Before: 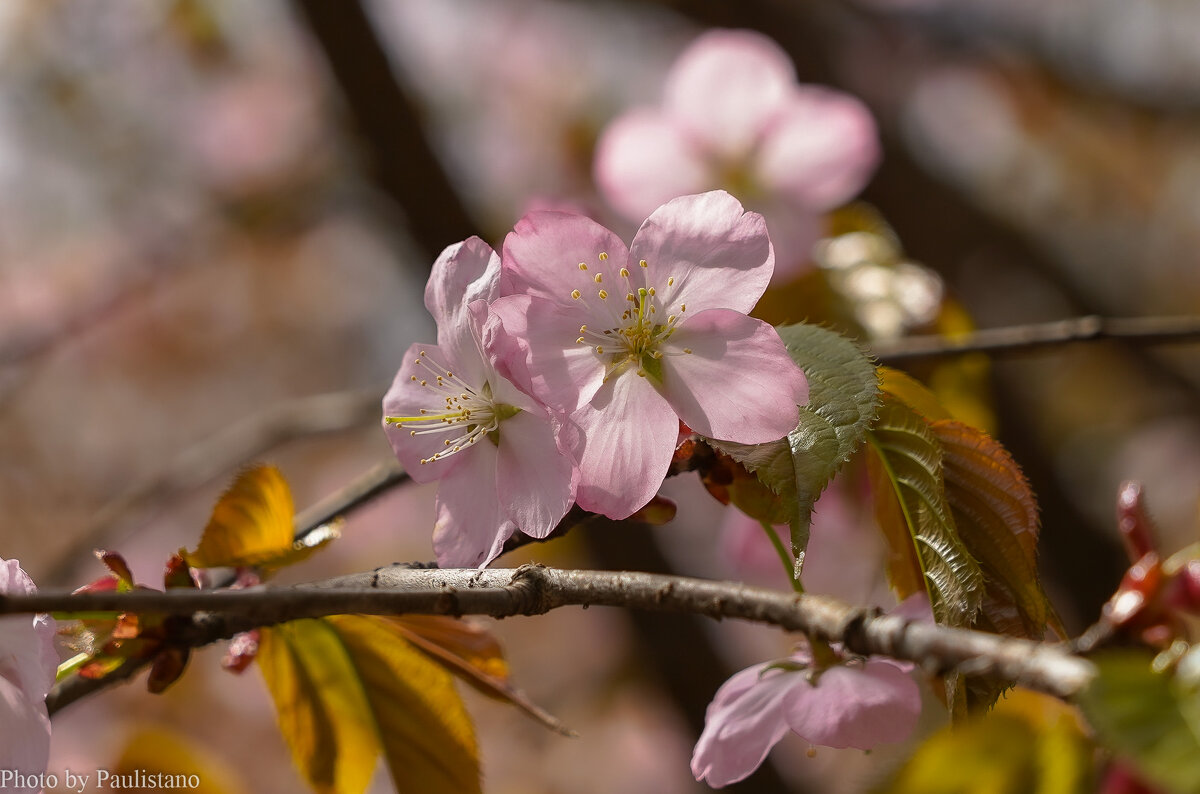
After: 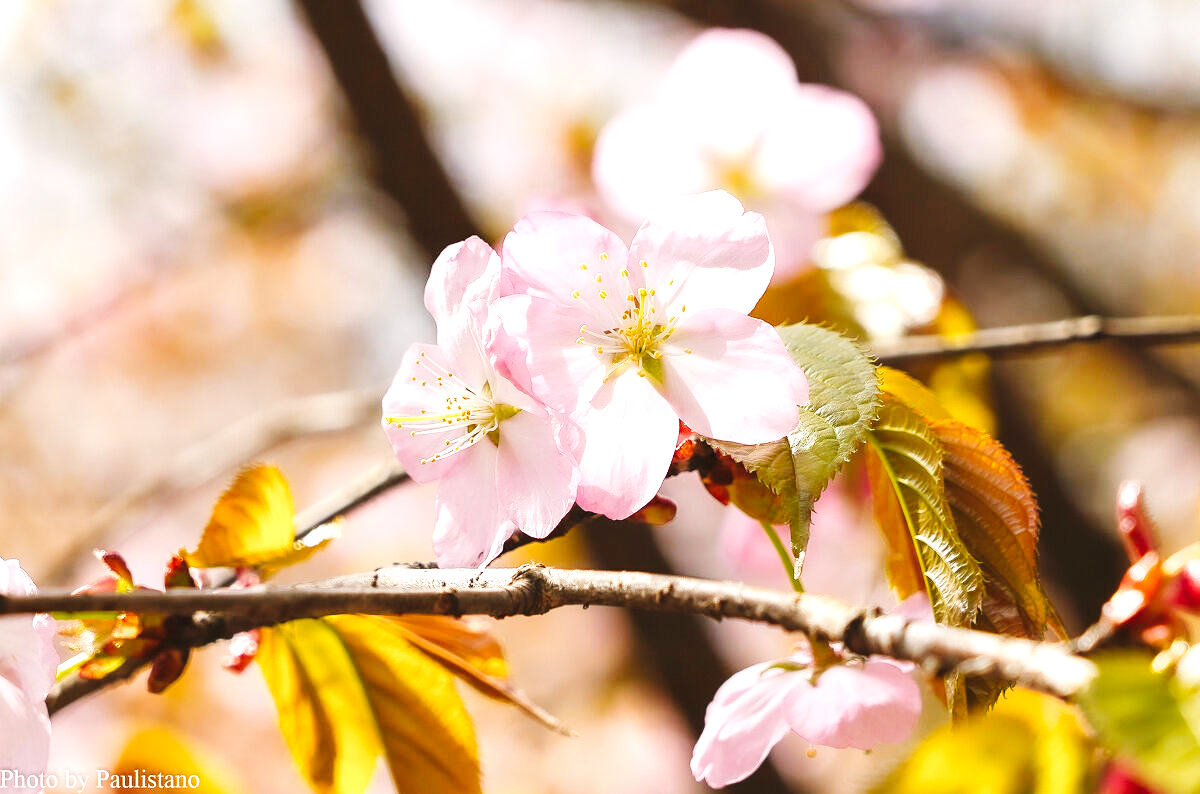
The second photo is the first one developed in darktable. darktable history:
exposure: black level correction 0, exposure 1.513 EV, compensate highlight preservation false
tone curve: curves: ch0 [(0, 0.026) (0.184, 0.172) (0.391, 0.468) (0.446, 0.56) (0.605, 0.758) (0.831, 0.931) (0.992, 1)]; ch1 [(0, 0) (0.437, 0.447) (0.501, 0.502) (0.538, 0.539) (0.574, 0.589) (0.617, 0.64) (0.699, 0.749) (0.859, 0.919) (1, 1)]; ch2 [(0, 0) (0.33, 0.301) (0.421, 0.443) (0.447, 0.482) (0.499, 0.509) (0.538, 0.564) (0.585, 0.615) (0.664, 0.664) (1, 1)], preserve colors none
